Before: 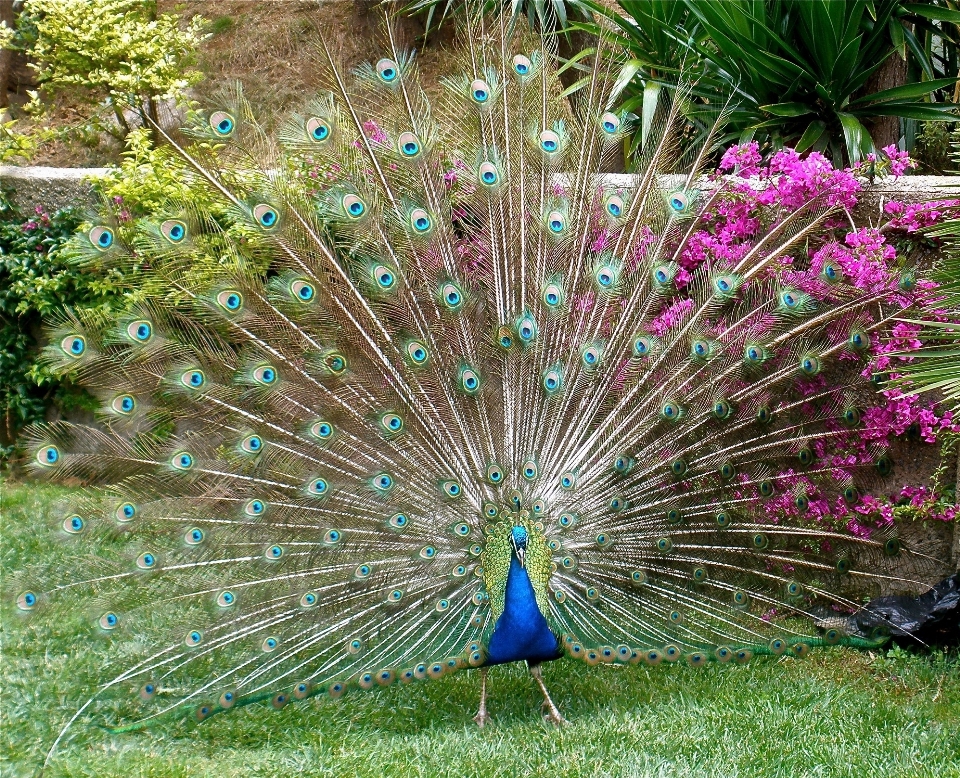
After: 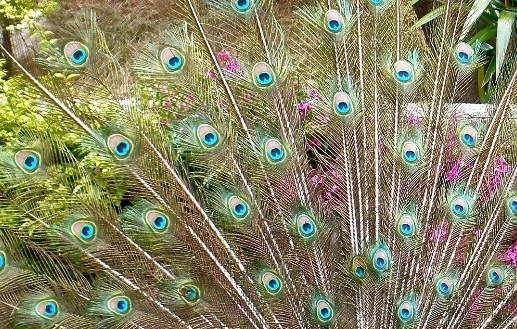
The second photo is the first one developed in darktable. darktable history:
exposure: black level correction 0.001, compensate highlight preservation false
crop: left 15.306%, top 9.065%, right 30.789%, bottom 48.638%
